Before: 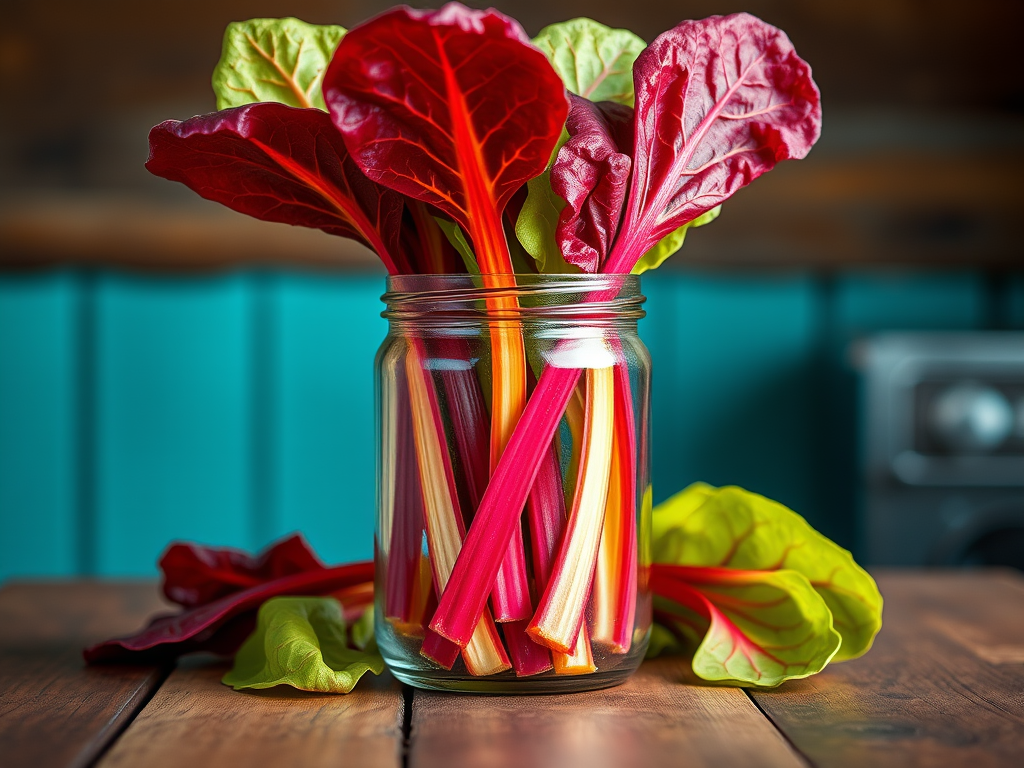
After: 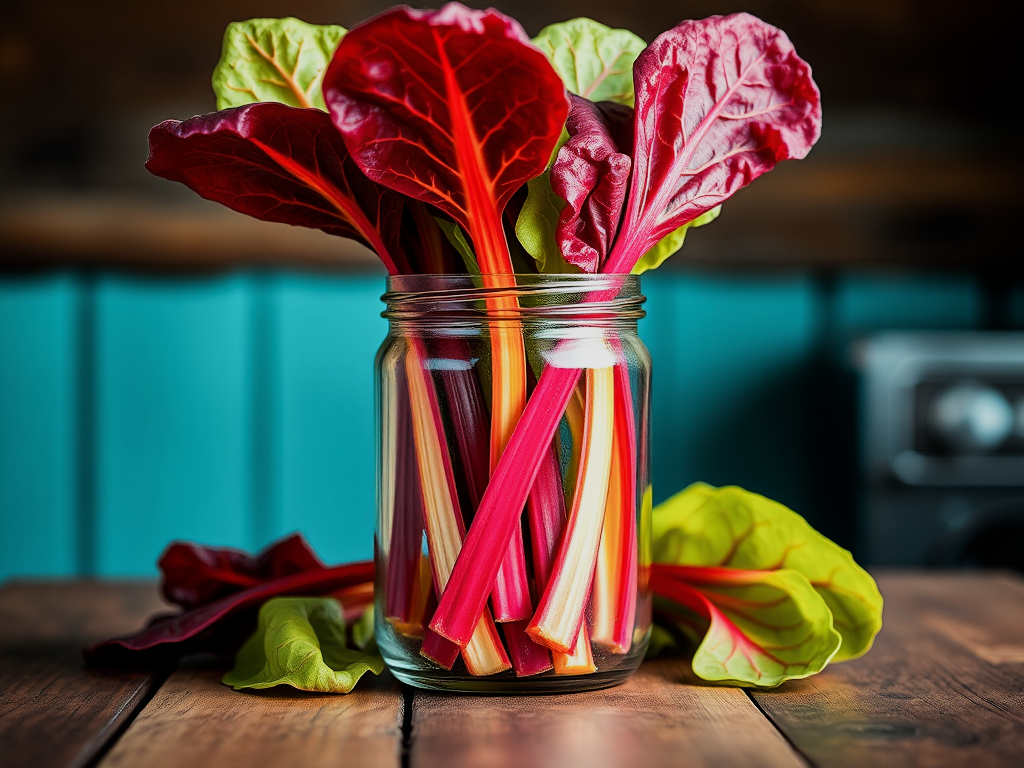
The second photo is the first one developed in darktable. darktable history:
filmic rgb: black relative exposure -7.65 EV, white relative exposure 4.56 EV, hardness 3.61, contrast 1.05
tone equalizer: -8 EV -0.417 EV, -7 EV -0.389 EV, -6 EV -0.333 EV, -5 EV -0.222 EV, -3 EV 0.222 EV, -2 EV 0.333 EV, -1 EV 0.389 EV, +0 EV 0.417 EV, edges refinement/feathering 500, mask exposure compensation -1.57 EV, preserve details no
